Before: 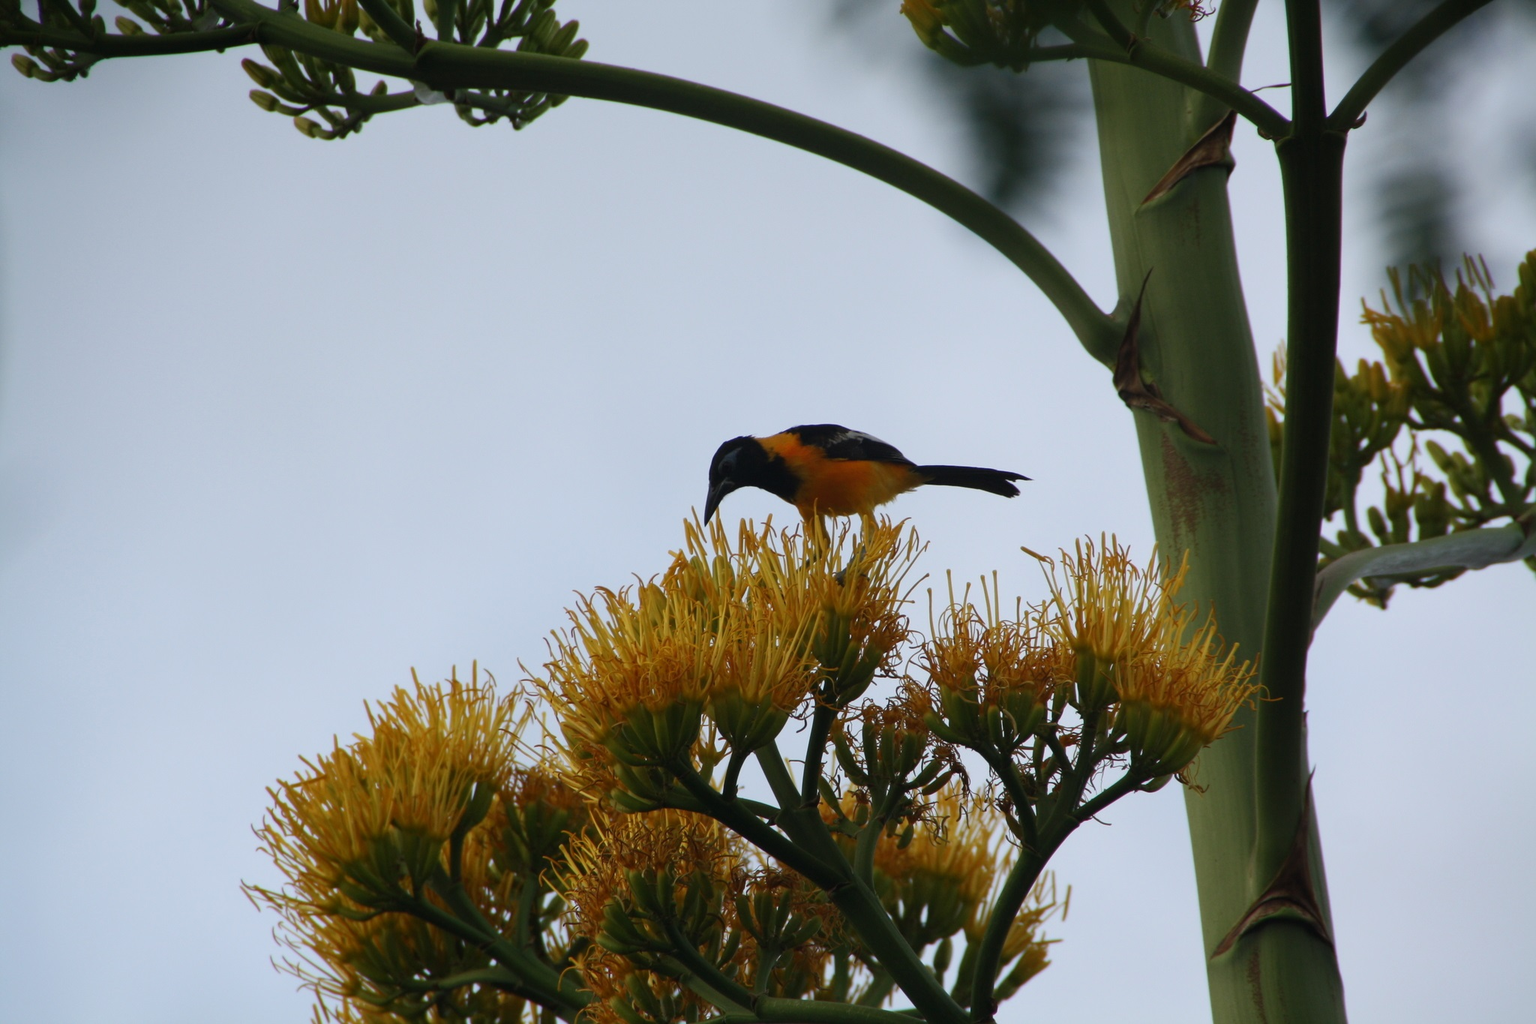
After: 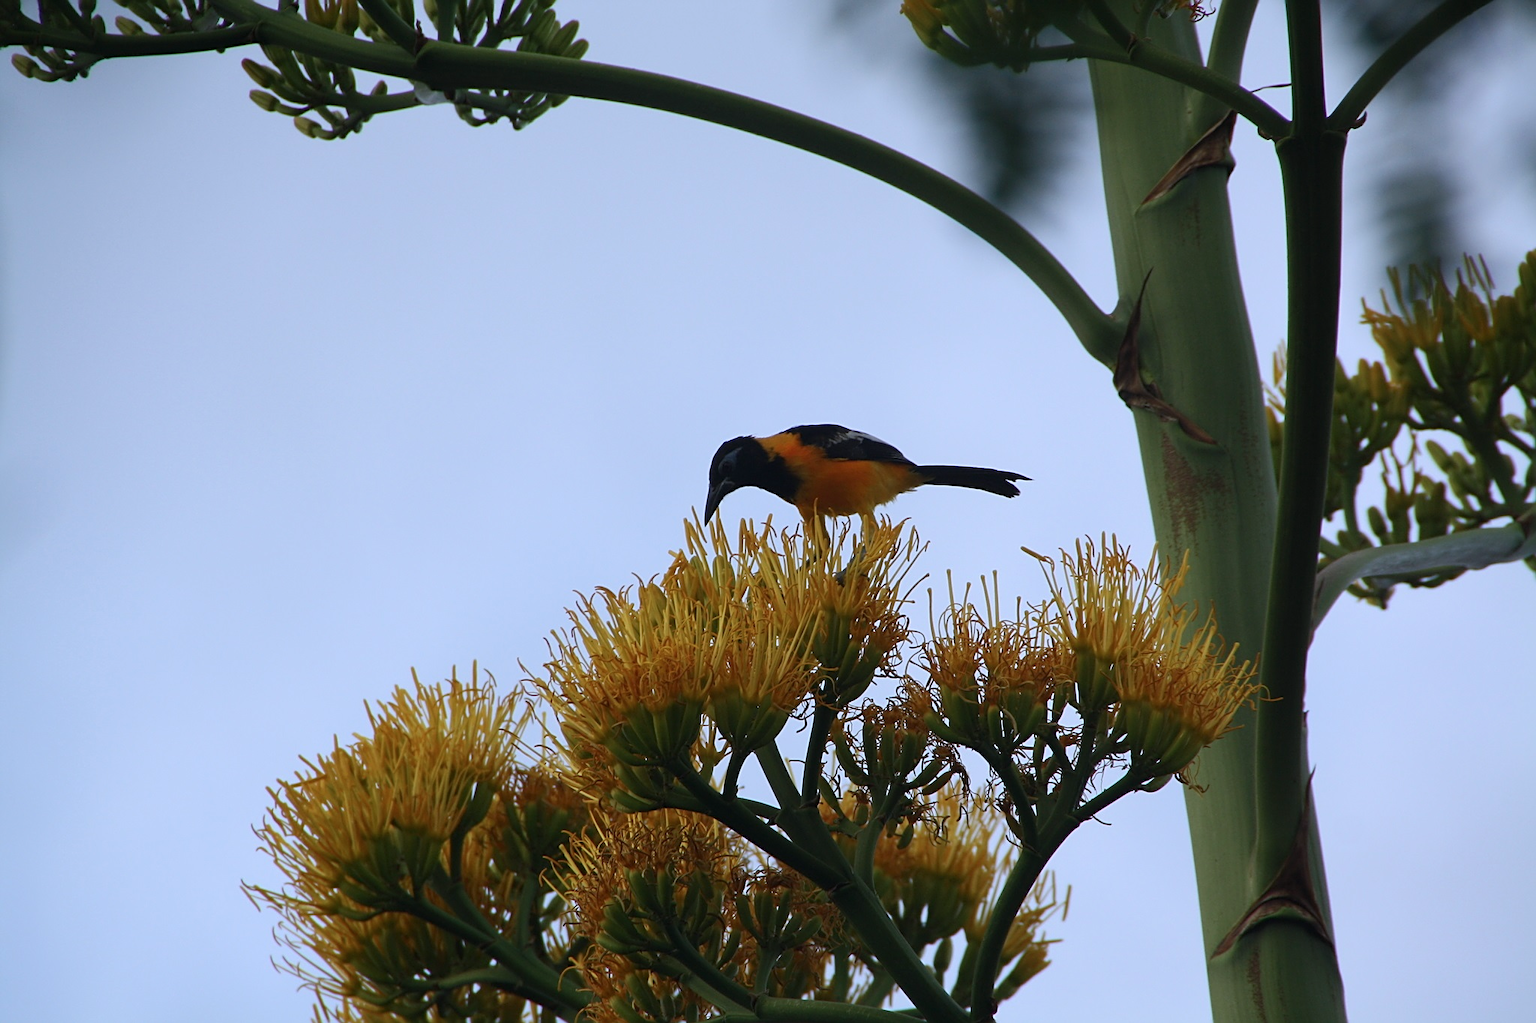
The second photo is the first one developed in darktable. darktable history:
sharpen: on, module defaults
color calibration: illuminant as shot in camera, x 0.366, y 0.378, temperature 4429.18 K
